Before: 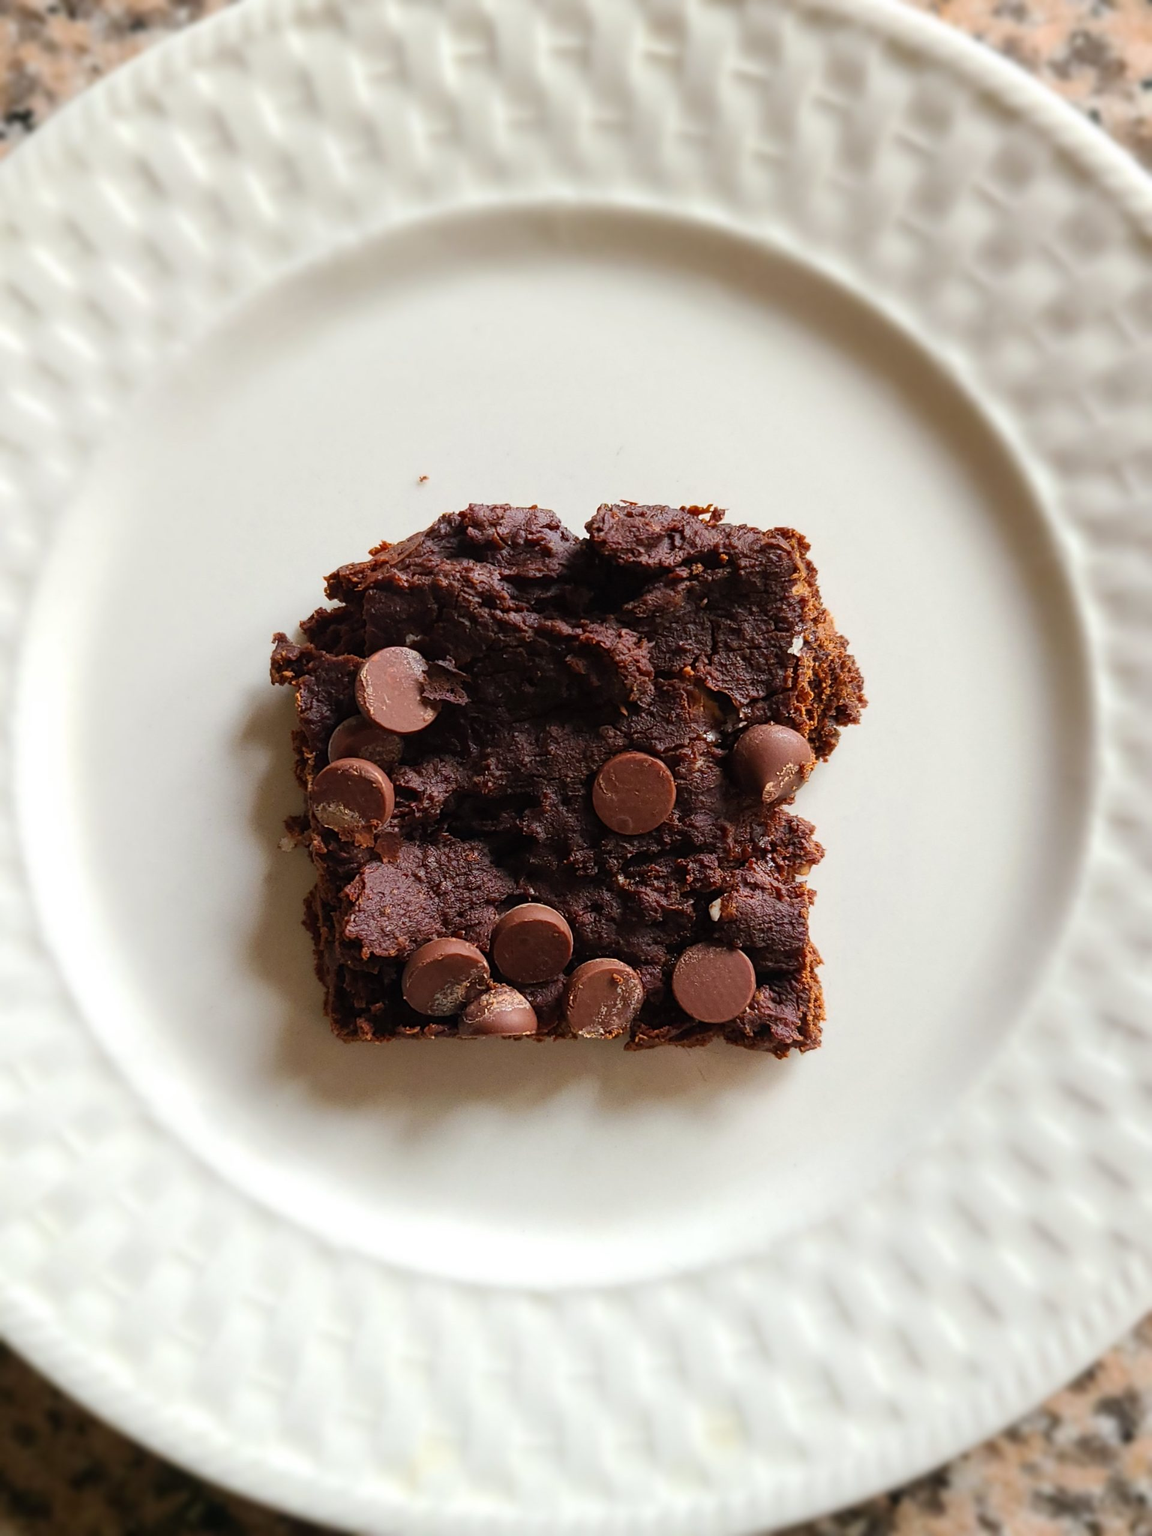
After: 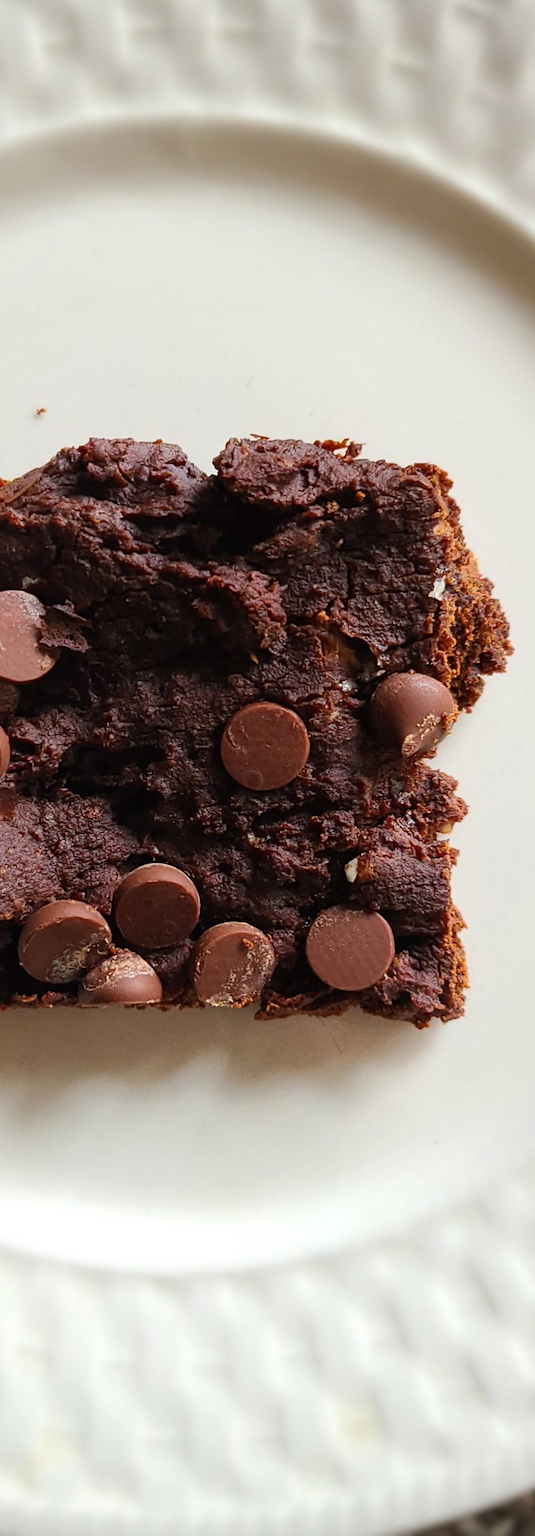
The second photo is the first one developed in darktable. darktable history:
crop: left 33.44%, top 6.032%, right 22.853%
vignetting: fall-off radius 60.99%, brightness -0.197, unbound false
